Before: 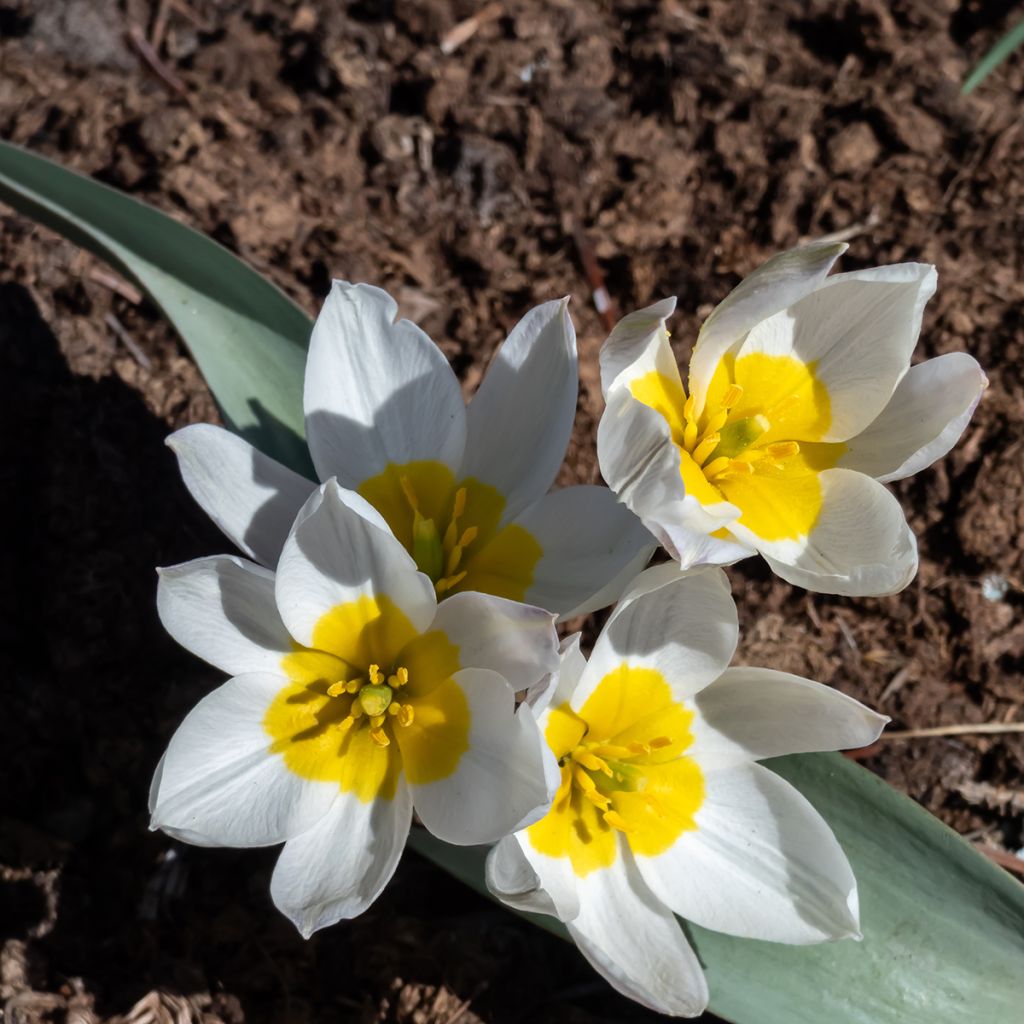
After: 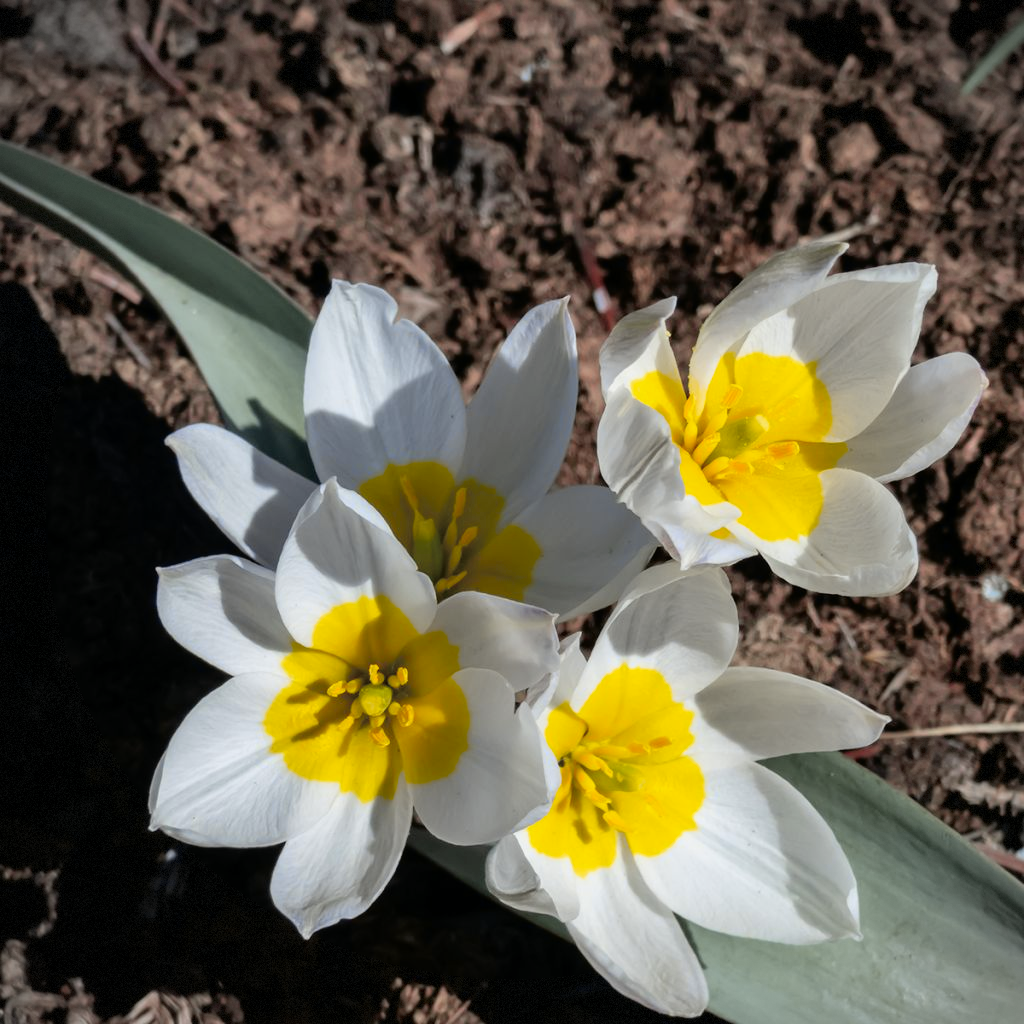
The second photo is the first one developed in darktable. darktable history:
tone curve: curves: ch0 [(0, 0) (0.07, 0.052) (0.23, 0.254) (0.486, 0.53) (0.822, 0.825) (0.994, 0.955)]; ch1 [(0, 0) (0.226, 0.261) (0.379, 0.442) (0.469, 0.472) (0.495, 0.495) (0.514, 0.504) (0.561, 0.568) (0.59, 0.612) (1, 1)]; ch2 [(0, 0) (0.269, 0.299) (0.459, 0.441) (0.498, 0.499) (0.523, 0.52) (0.586, 0.569) (0.635, 0.617) (0.659, 0.681) (0.718, 0.764) (1, 1)], color space Lab, independent channels, preserve colors none
vignetting: fall-off start 91.19%, brightness -0.417, saturation -0.308, dithering 8-bit output
